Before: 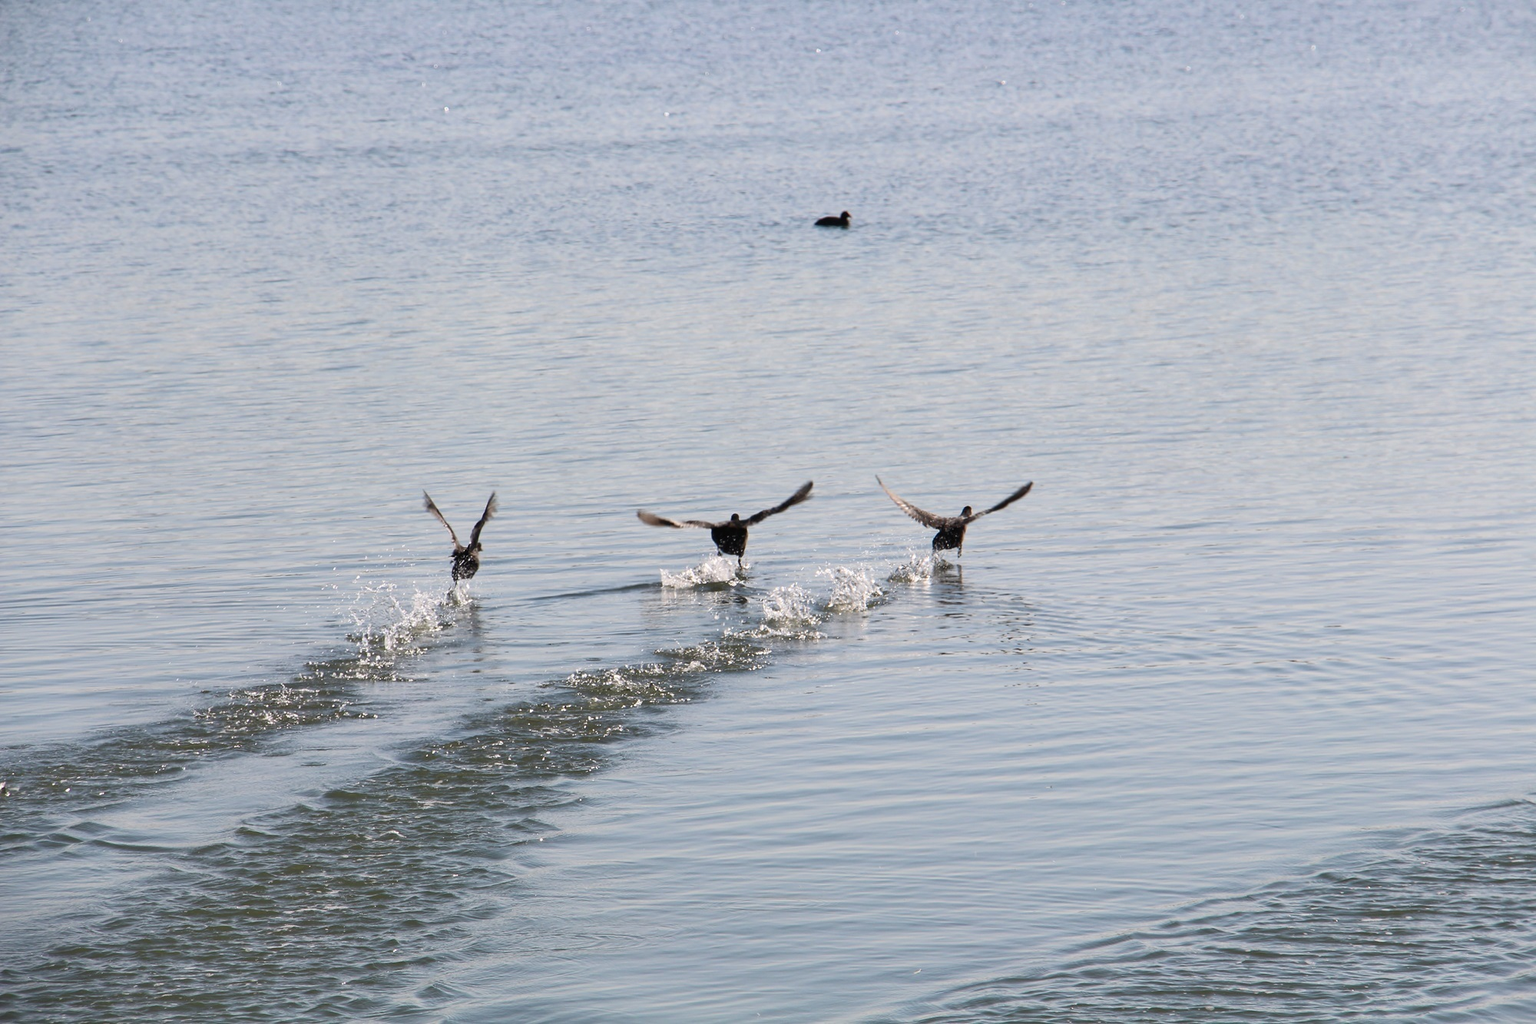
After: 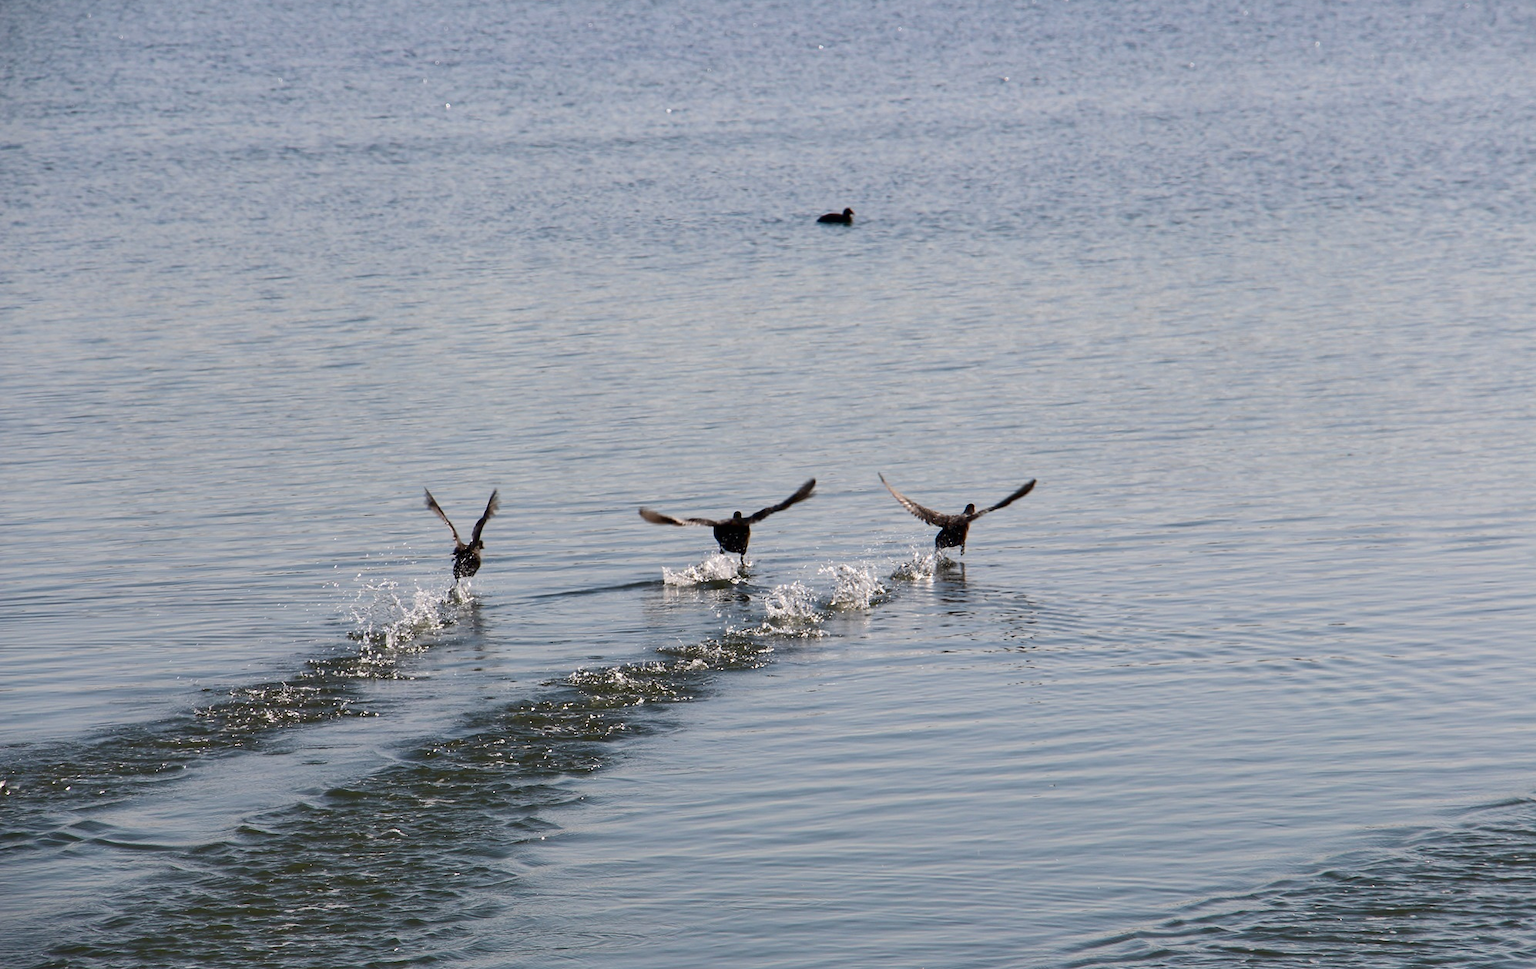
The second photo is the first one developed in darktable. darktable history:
contrast brightness saturation: brightness -0.2, saturation 0.08
crop: top 0.448%, right 0.264%, bottom 5.045%
